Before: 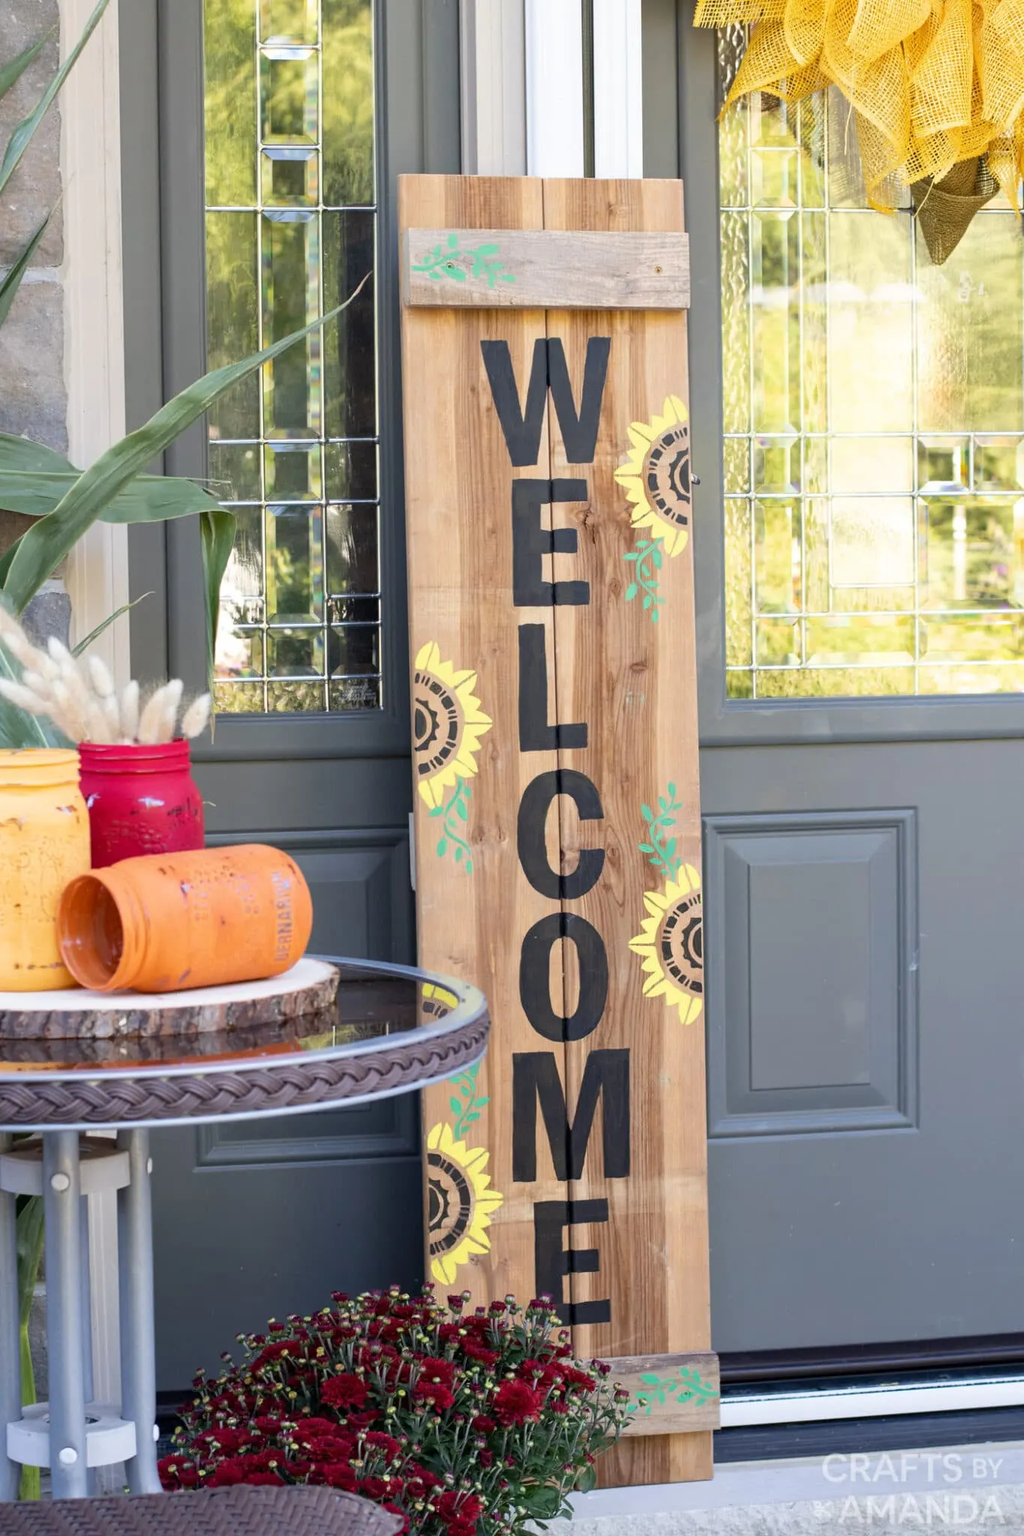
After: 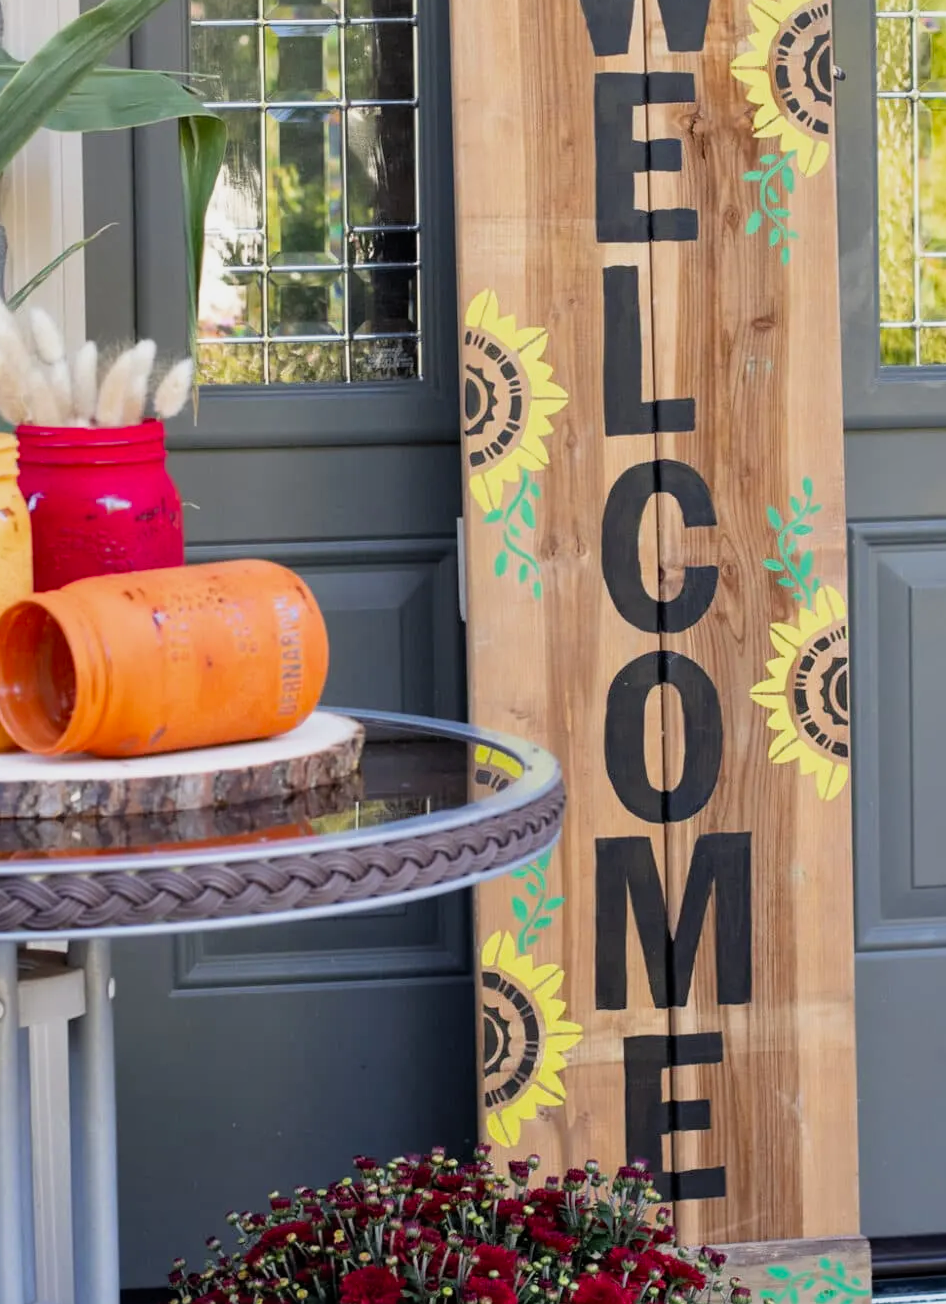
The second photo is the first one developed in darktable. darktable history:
vibrance: vibrance 95.34%
crop: left 6.488%, top 27.668%, right 24.183%, bottom 8.656%
filmic rgb: black relative exposure -9.5 EV, white relative exposure 3.02 EV, hardness 6.12
shadows and highlights: shadows 32.83, highlights -47.7, soften with gaussian
